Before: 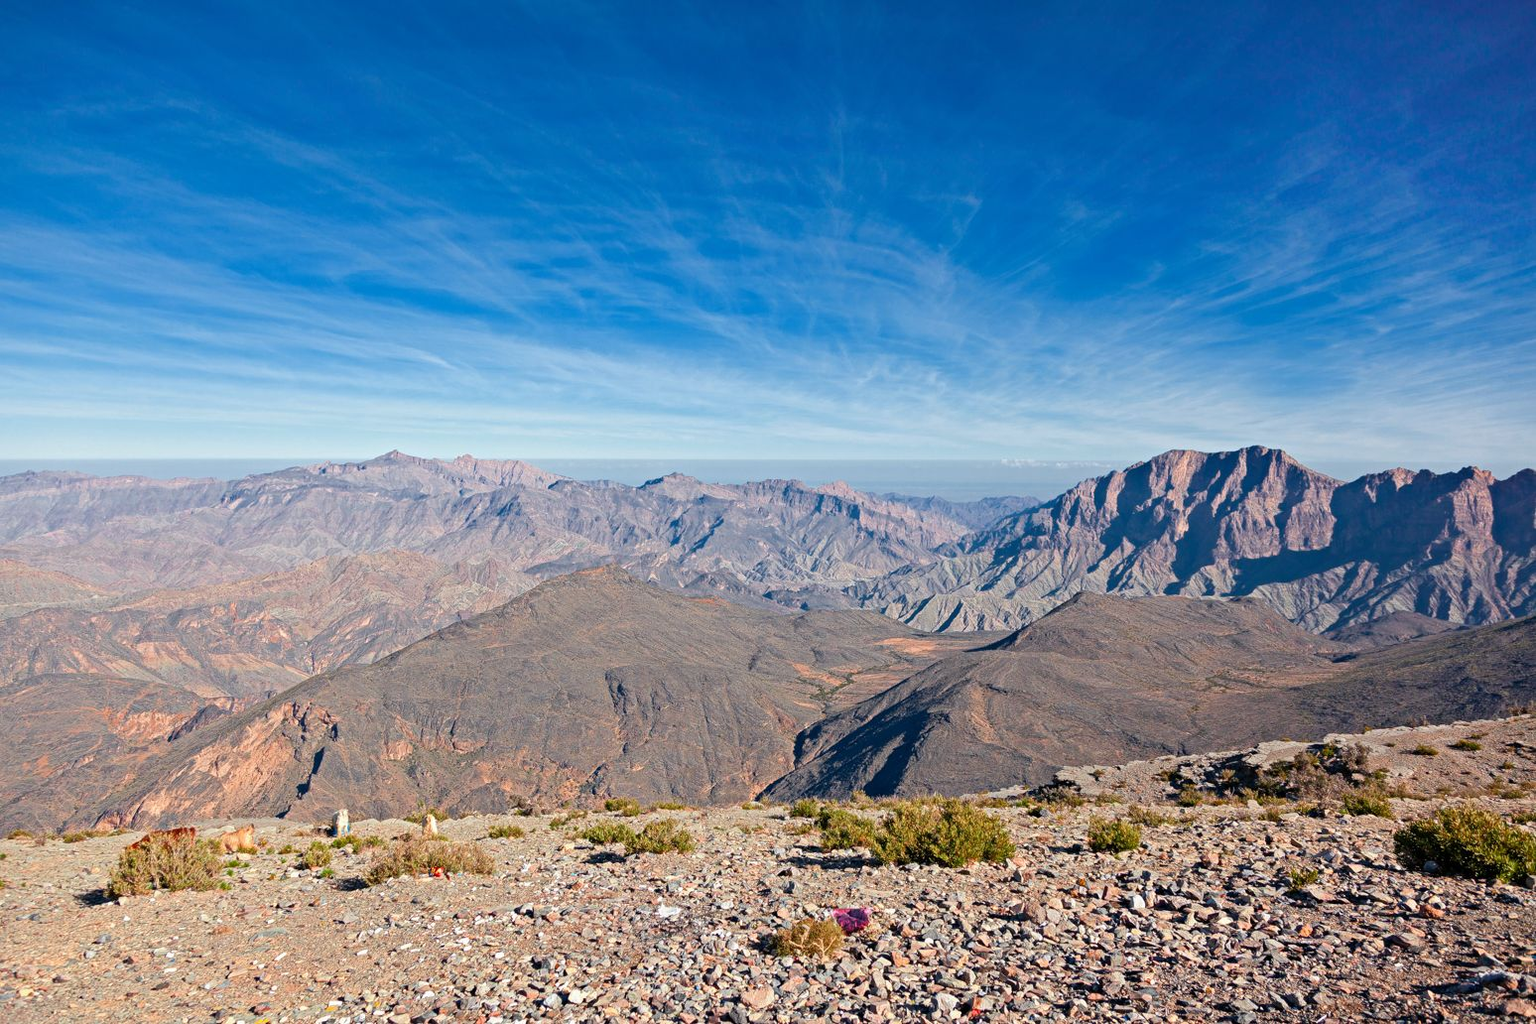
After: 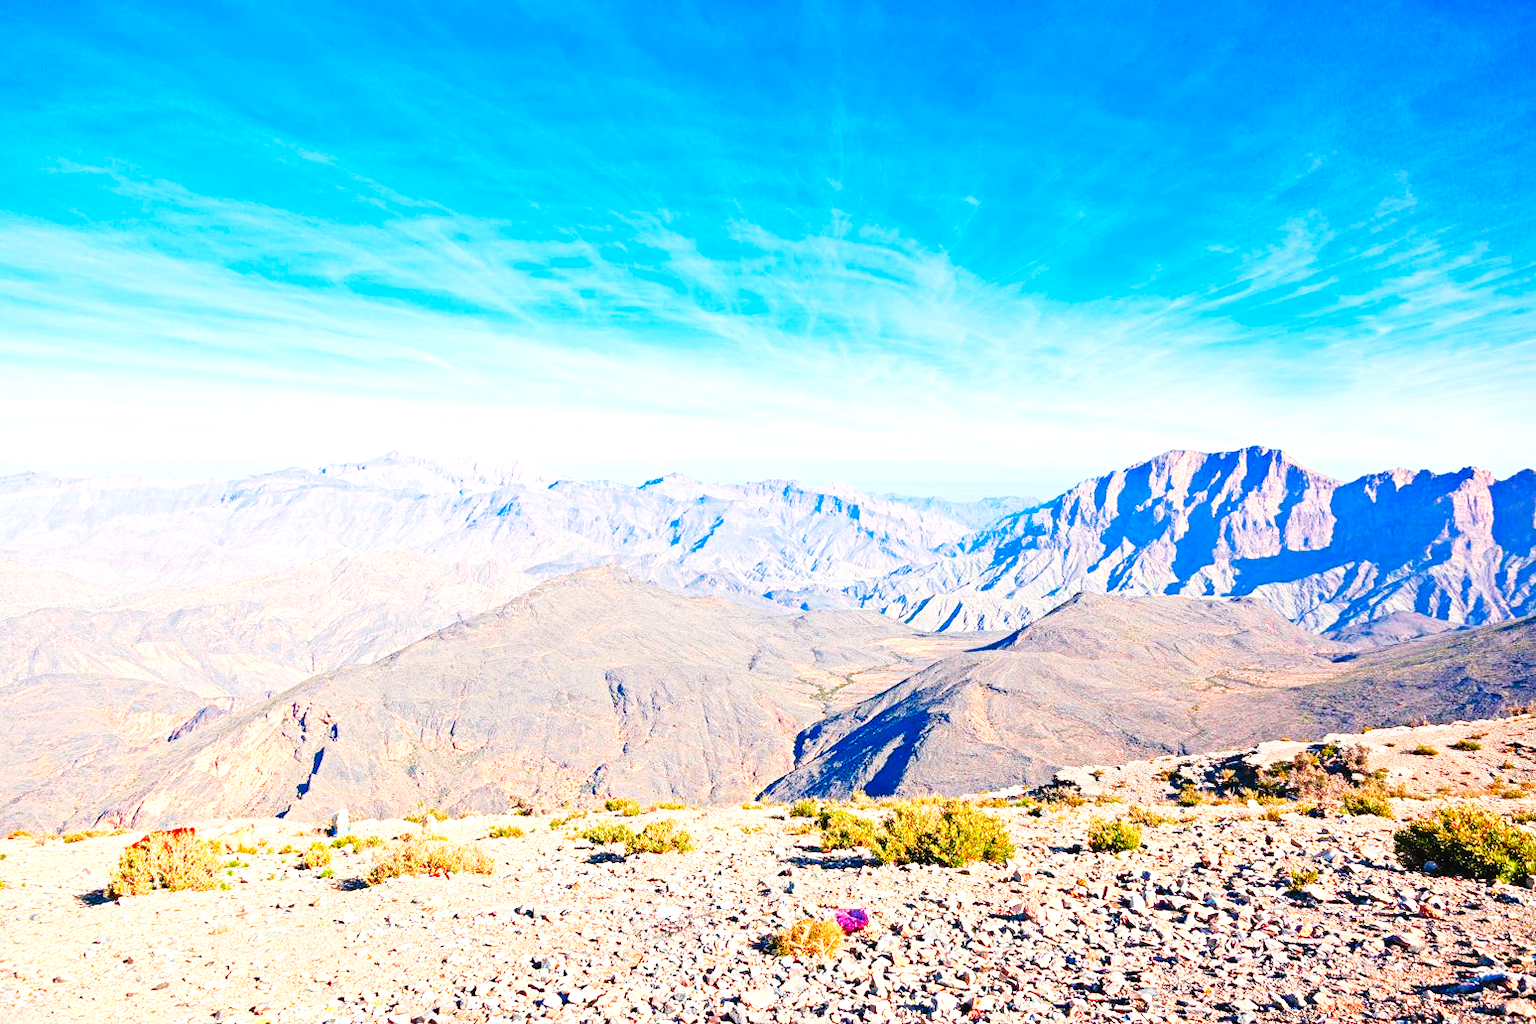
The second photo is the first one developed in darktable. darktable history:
base curve: curves: ch0 [(0, 0) (0.007, 0.004) (0.027, 0.03) (0.046, 0.07) (0.207, 0.54) (0.442, 0.872) (0.673, 0.972) (1, 1)], preserve colors none
levels: levels [0, 0.397, 0.955]
